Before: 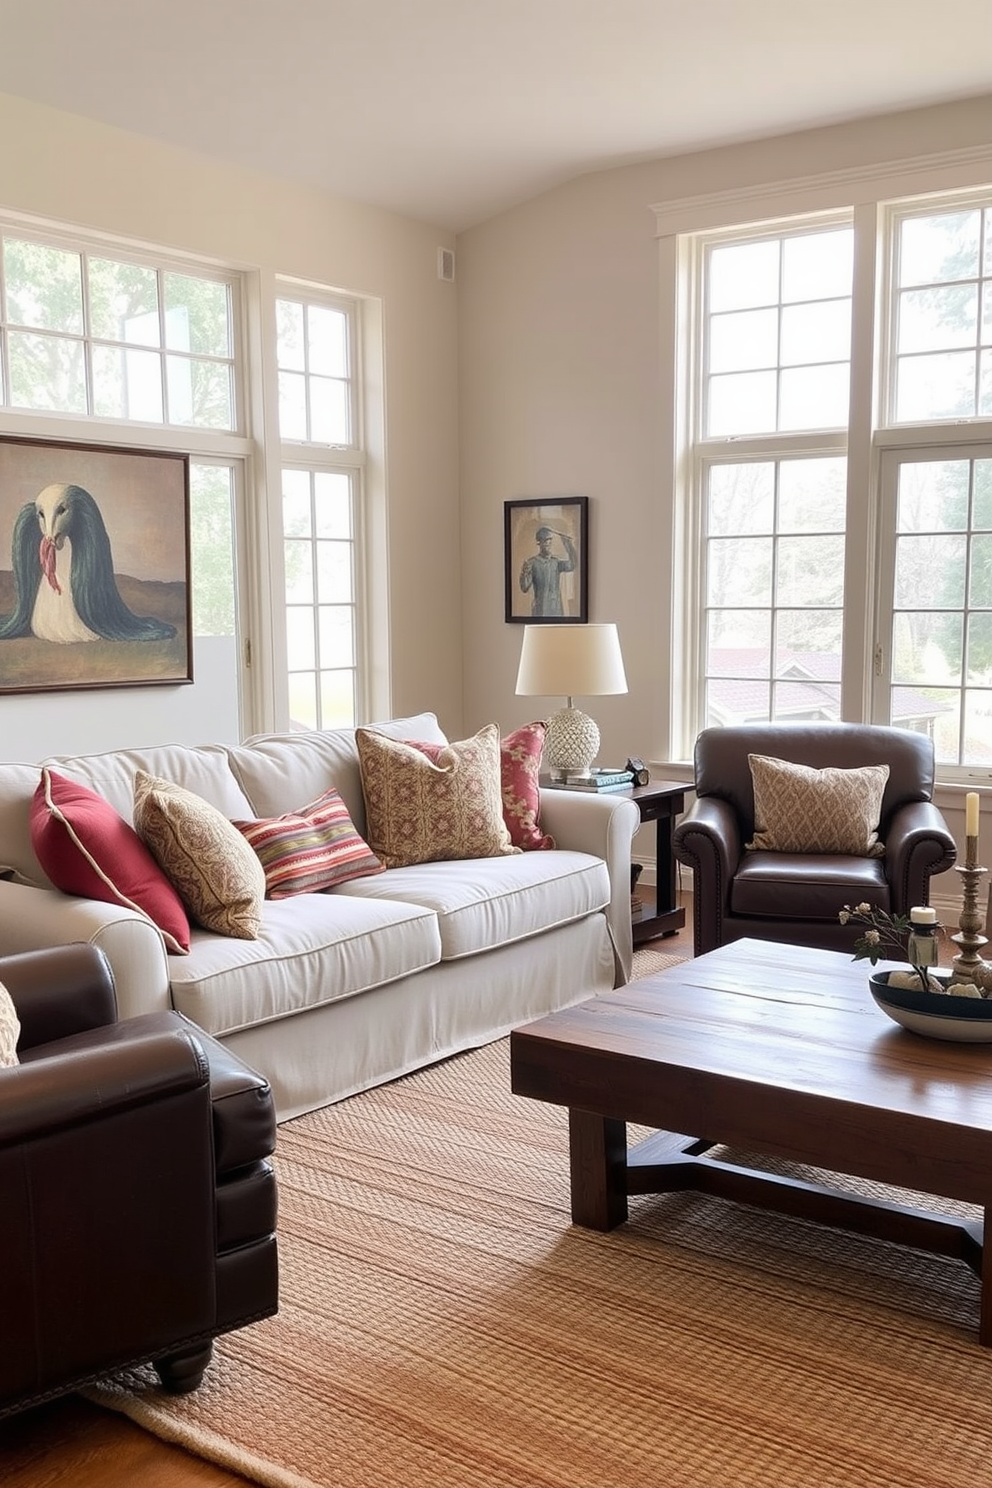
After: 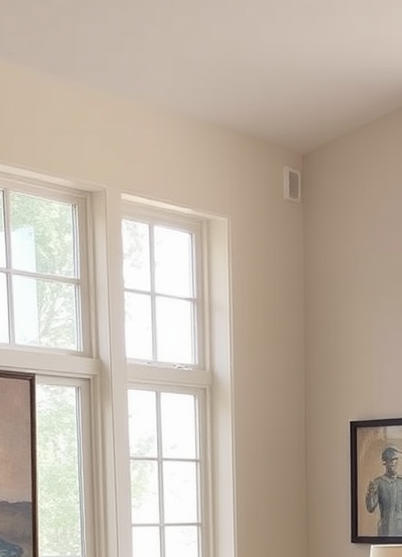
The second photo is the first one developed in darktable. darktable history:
crop: left 15.604%, top 5.44%, right 43.844%, bottom 57.096%
